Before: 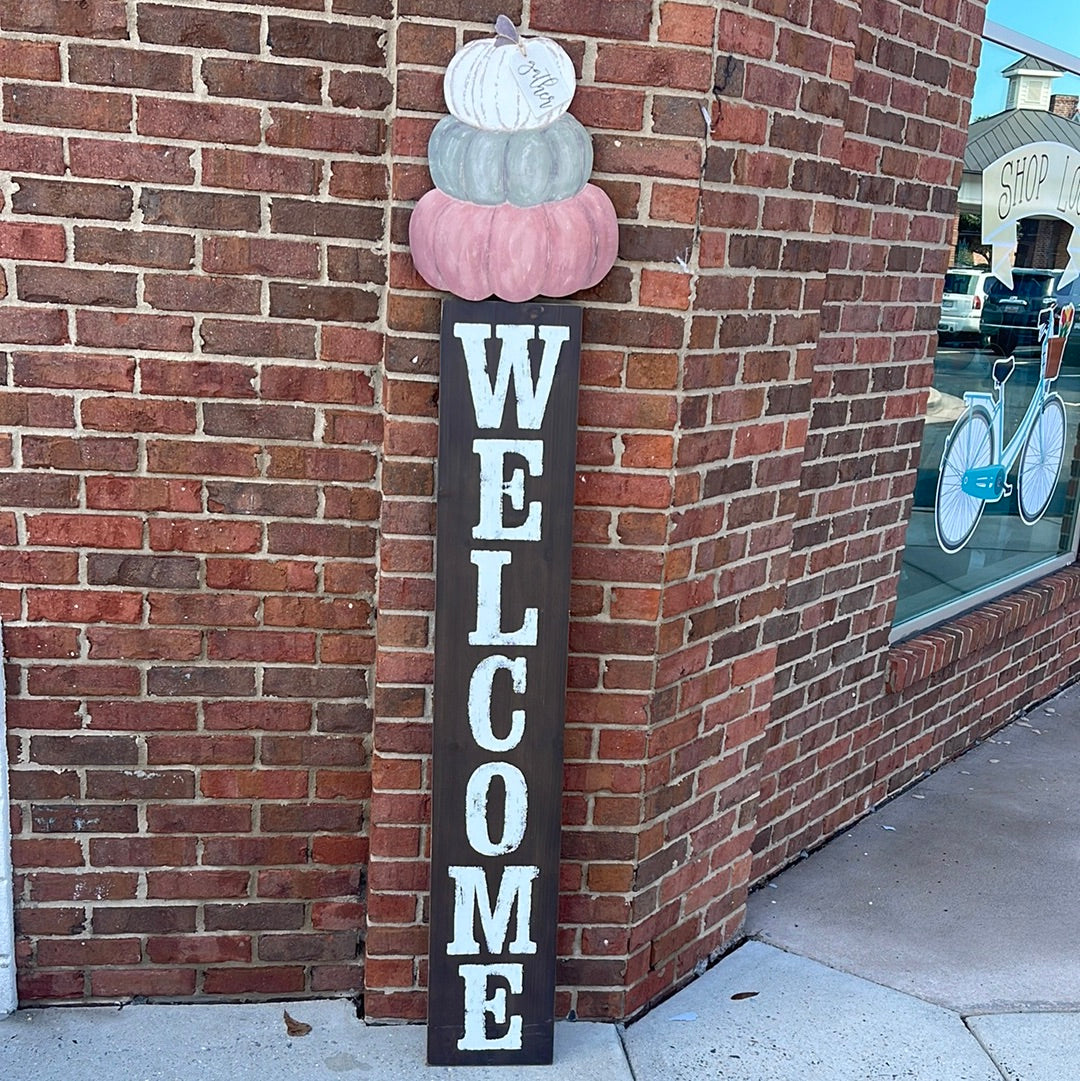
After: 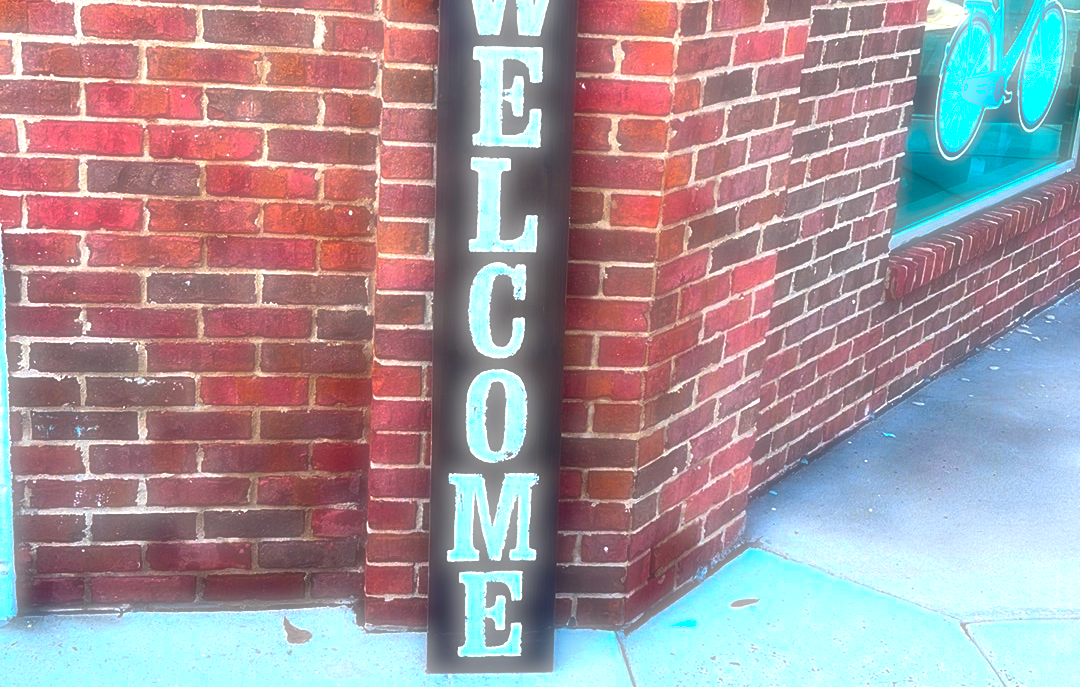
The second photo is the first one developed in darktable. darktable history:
crop and rotate: top 36.435%
soften: on, module defaults
color balance rgb: linear chroma grading › highlights 100%, linear chroma grading › global chroma 23.41%, perceptual saturation grading › global saturation 35.38%, hue shift -10.68°, perceptual brilliance grading › highlights 47.25%, perceptual brilliance grading › mid-tones 22.2%, perceptual brilliance grading › shadows -5.93%
